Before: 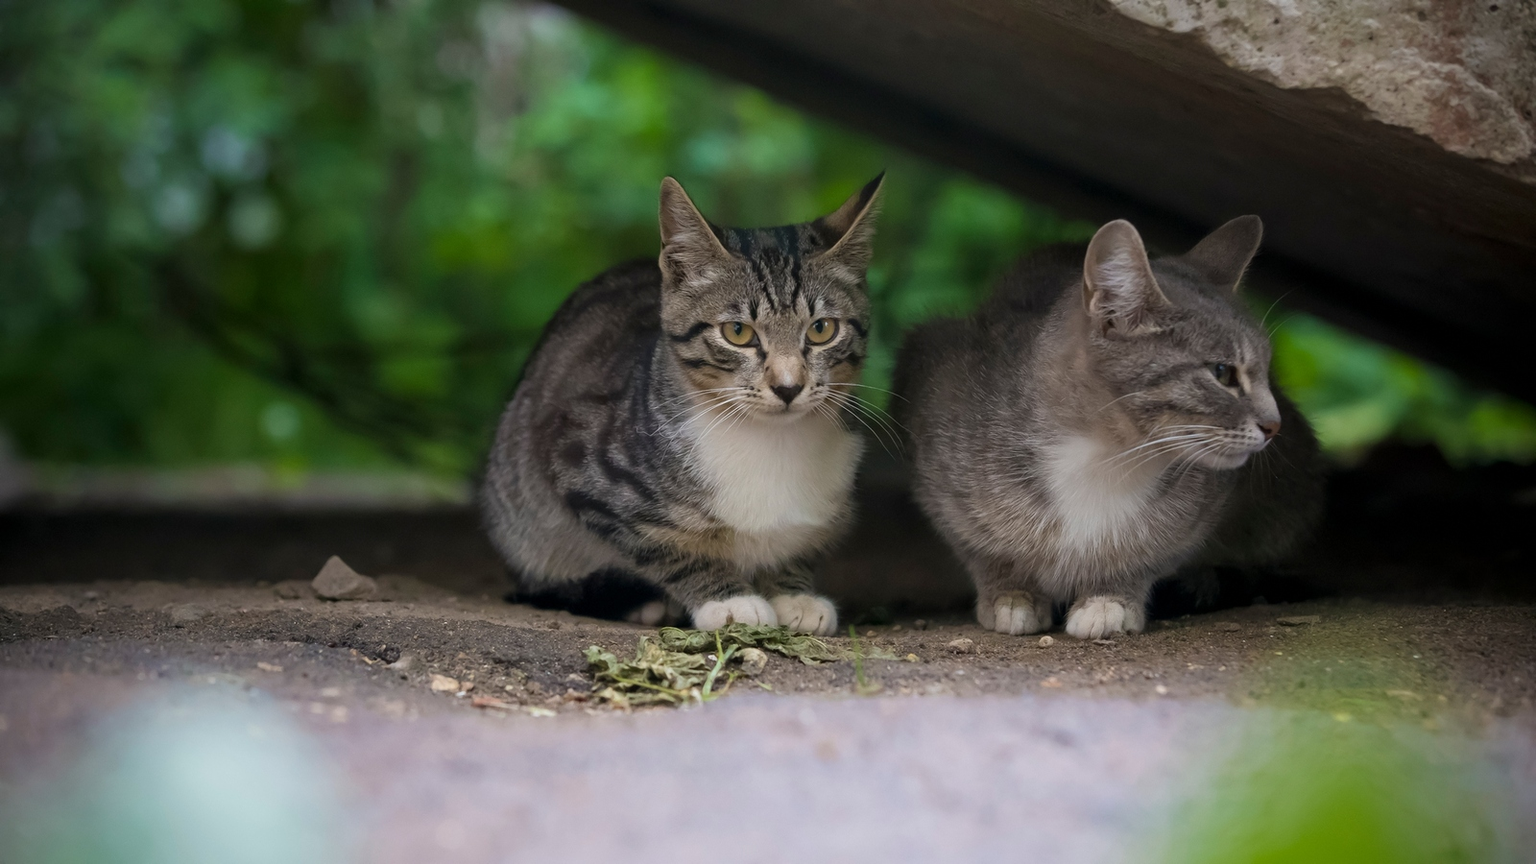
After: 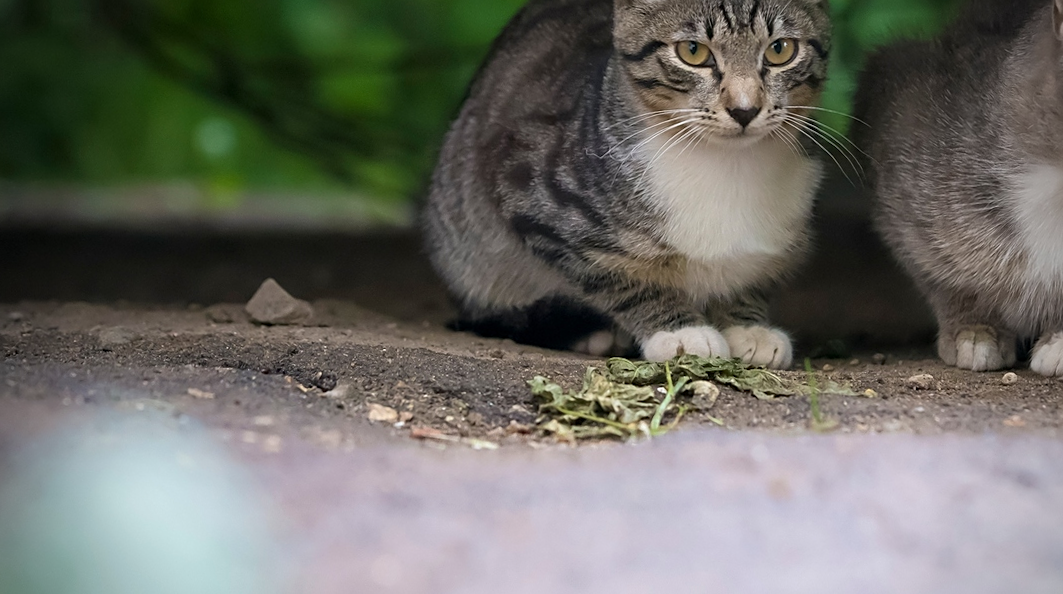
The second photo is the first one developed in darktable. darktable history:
sharpen: on, module defaults
crop and rotate: angle -0.806°, left 3.688%, top 32.287%, right 28.197%
exposure: exposure 0.17 EV, compensate highlight preservation false
vignetting: fall-off radius 61.11%, unbound false
